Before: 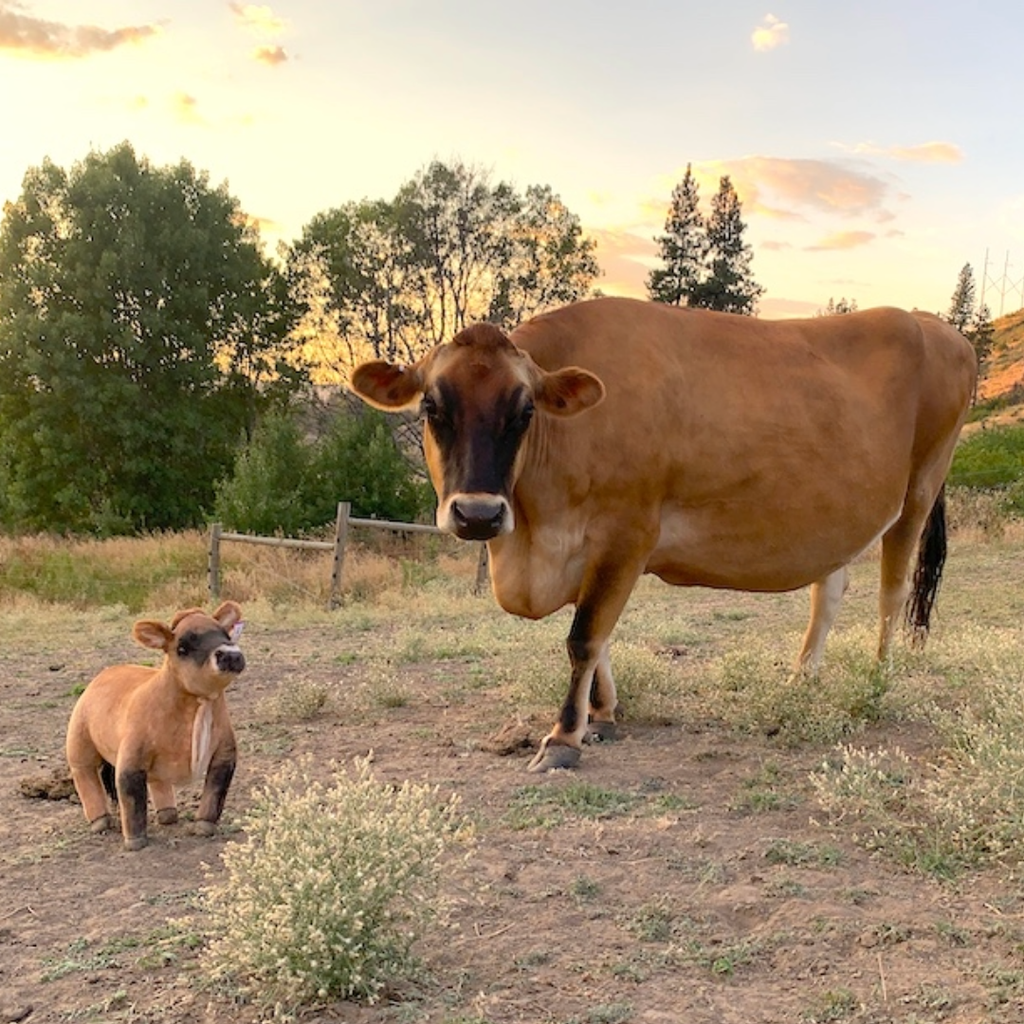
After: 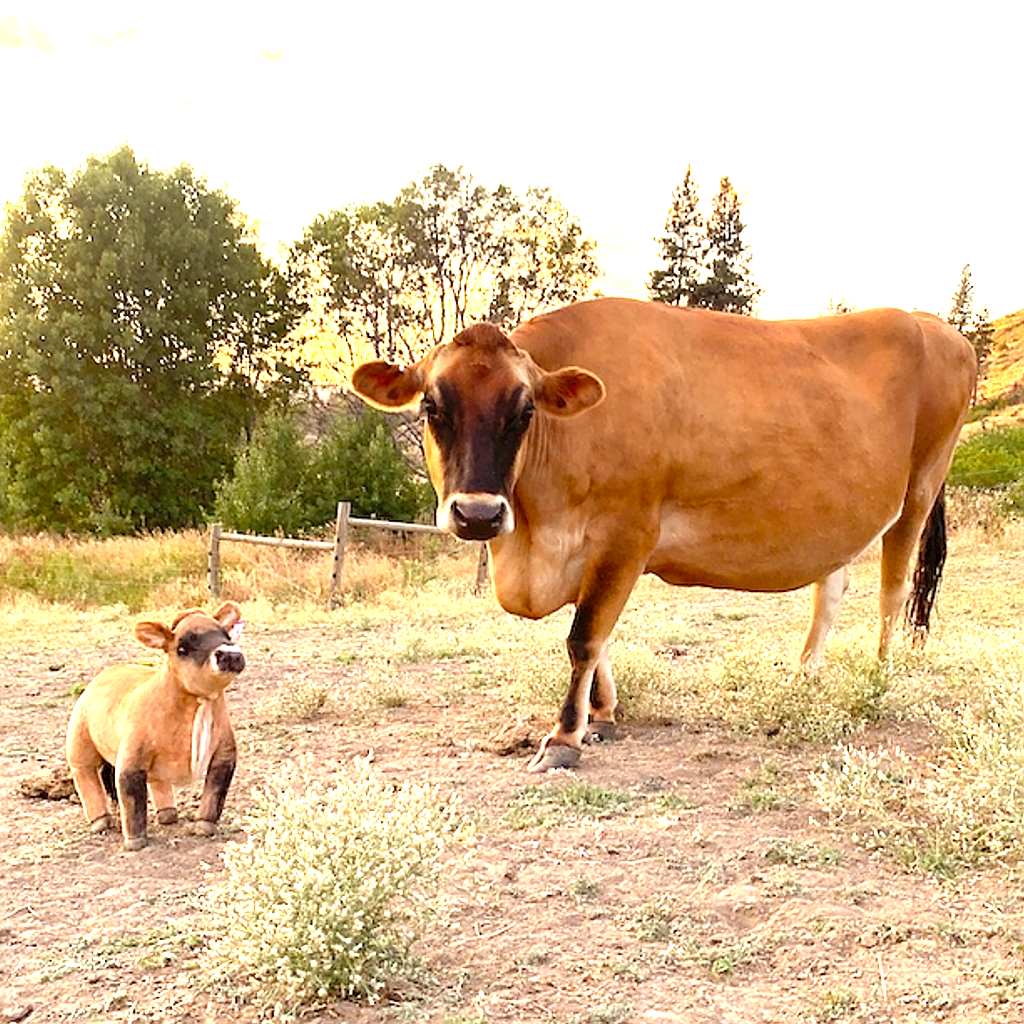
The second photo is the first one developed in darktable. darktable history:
rgb levels: mode RGB, independent channels, levels [[0, 0.5, 1], [0, 0.521, 1], [0, 0.536, 1]]
sharpen: on, module defaults
exposure: black level correction 0, exposure 1.35 EV, compensate exposure bias true, compensate highlight preservation false
